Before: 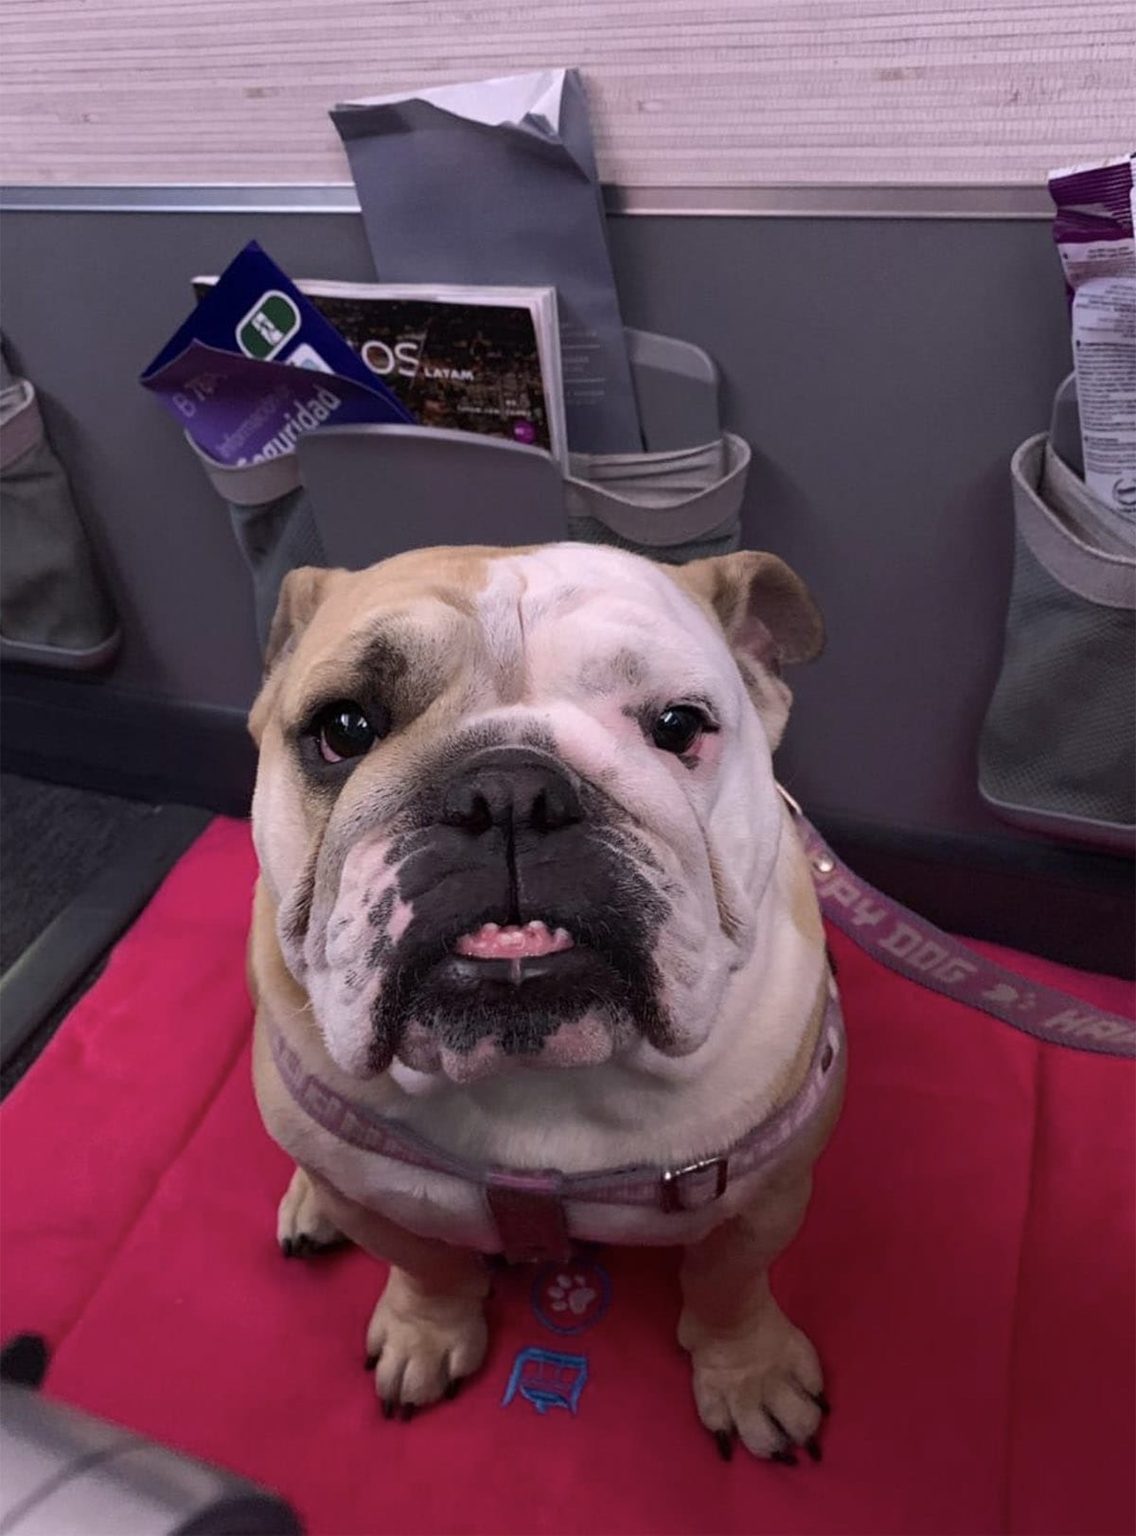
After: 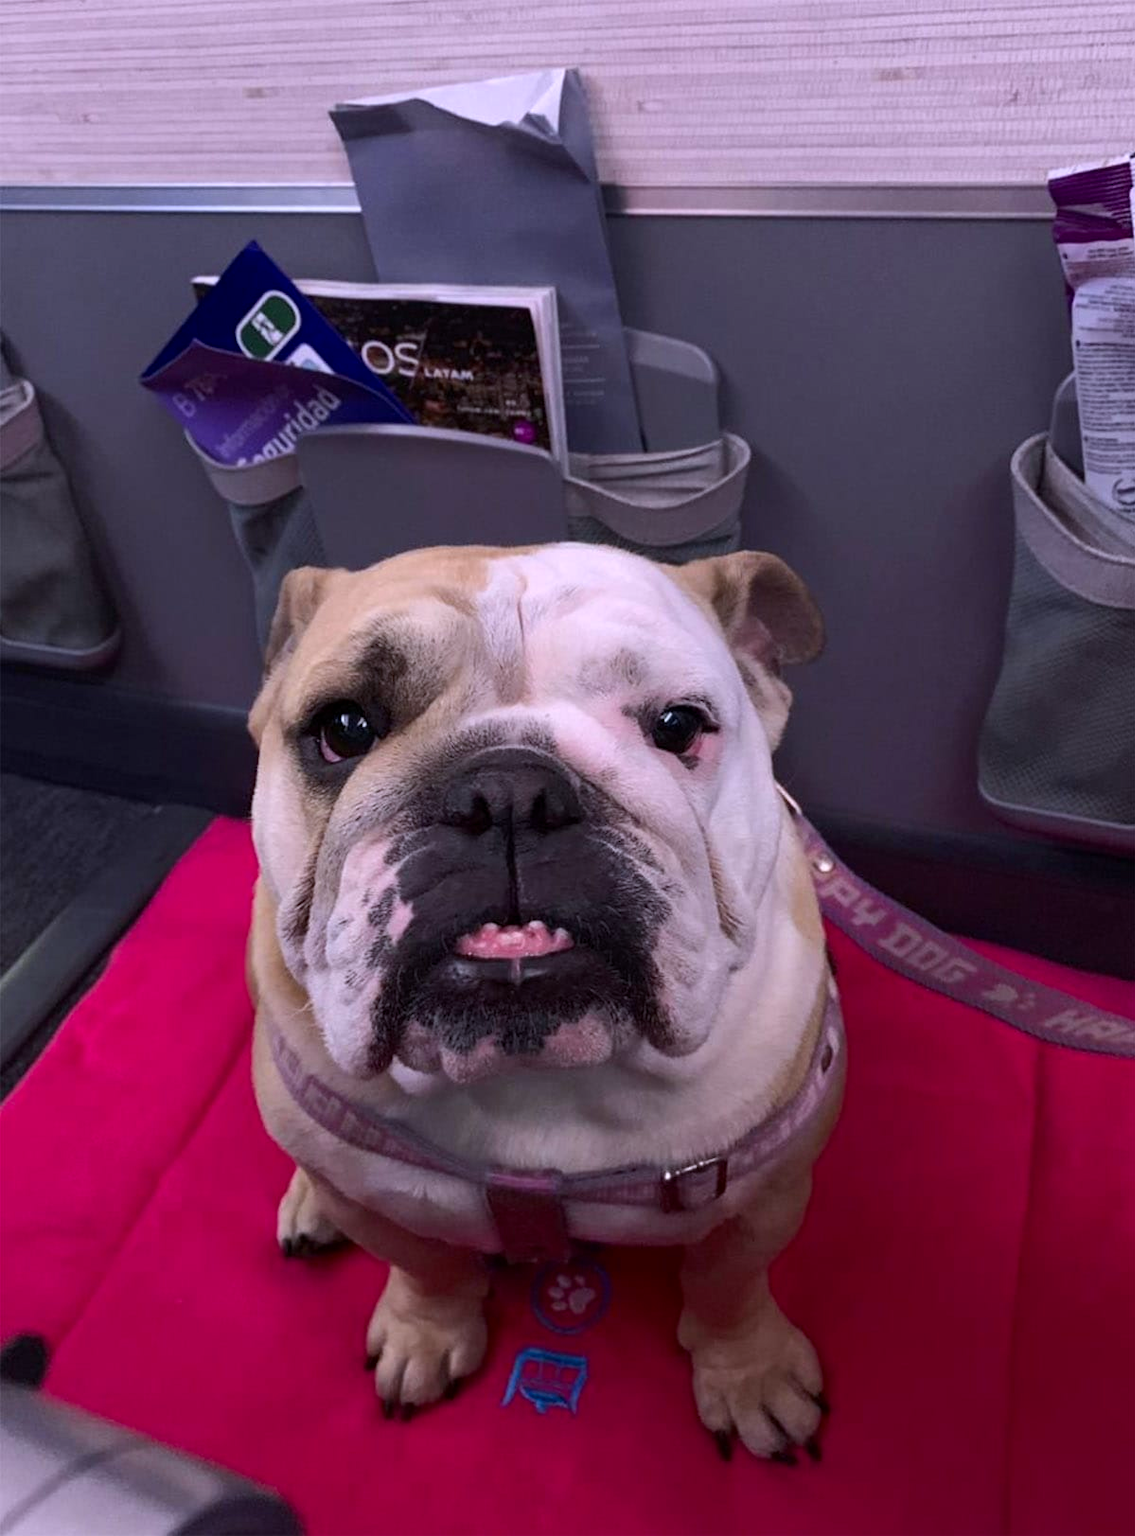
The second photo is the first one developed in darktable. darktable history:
color calibration: gray › normalize channels true, illuminant as shot in camera, x 0.358, y 0.373, temperature 4628.91 K, gamut compression 0.013
contrast brightness saturation: contrast 0.083, saturation 0.201
exposure: black level correction 0.001, compensate highlight preservation false
